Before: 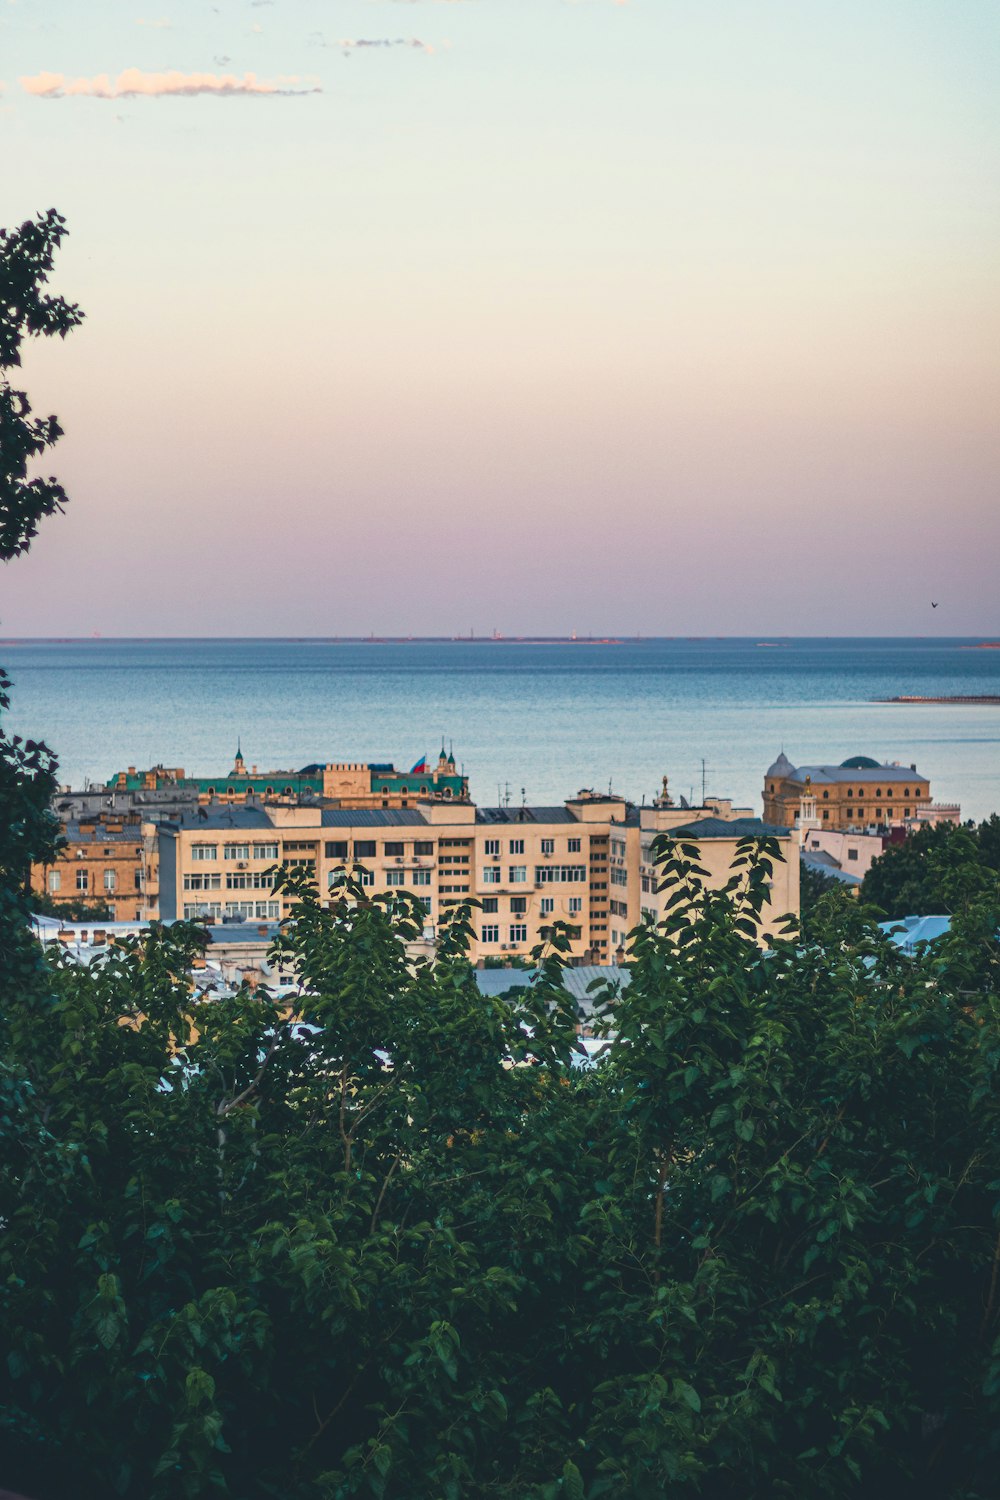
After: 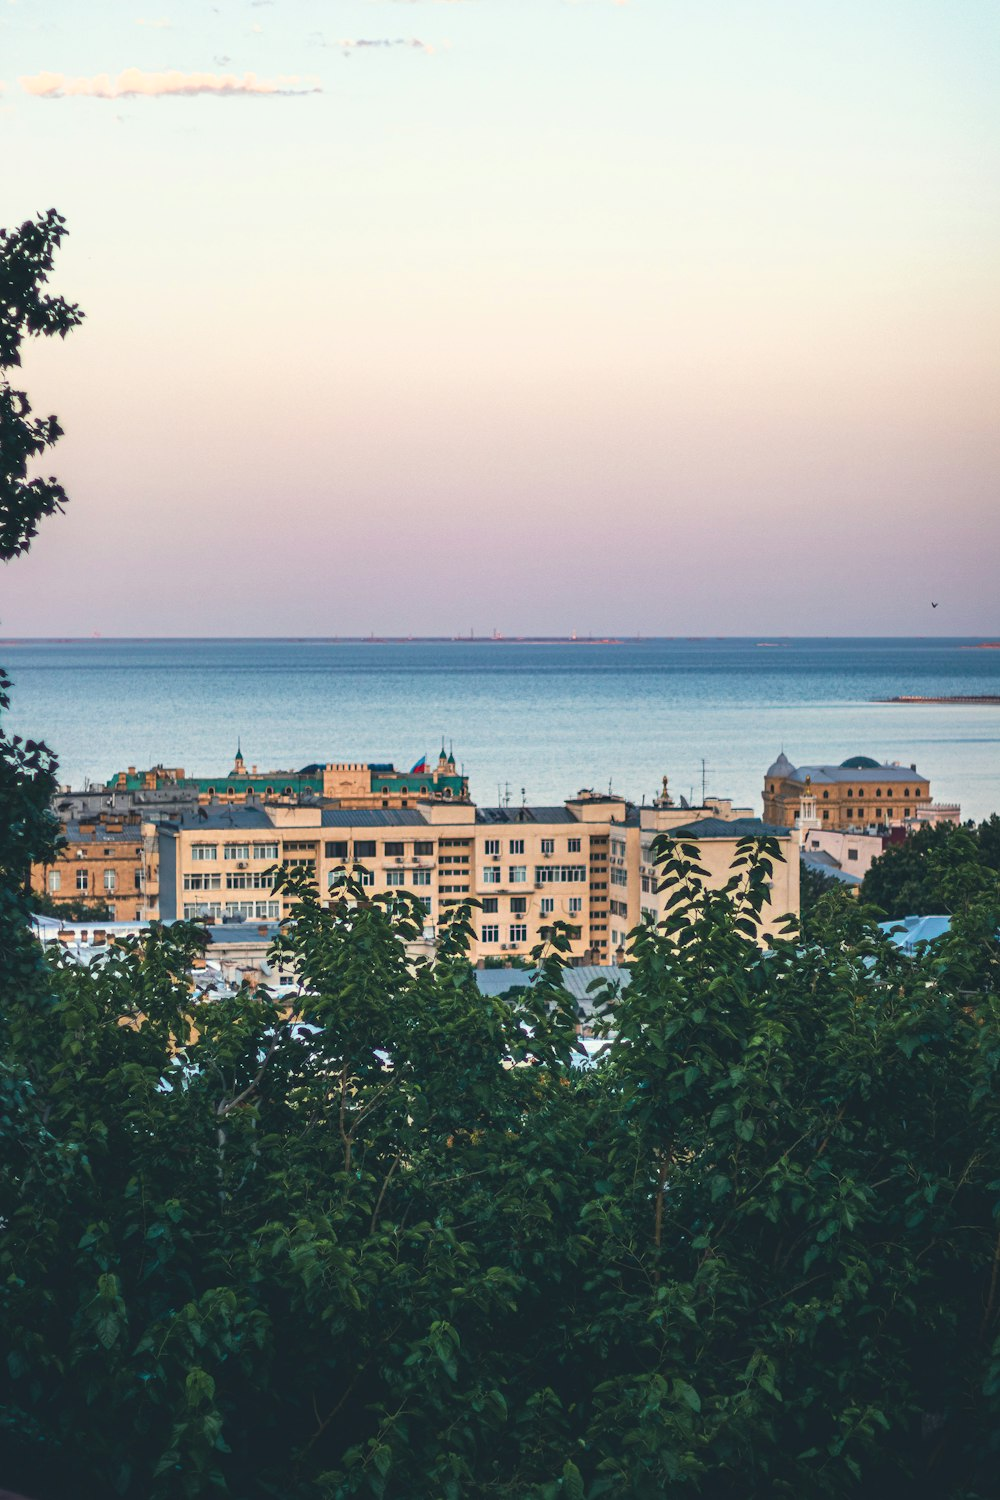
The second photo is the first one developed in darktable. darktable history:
shadows and highlights: shadows -12.22, white point adjustment 4.06, highlights 26.84
